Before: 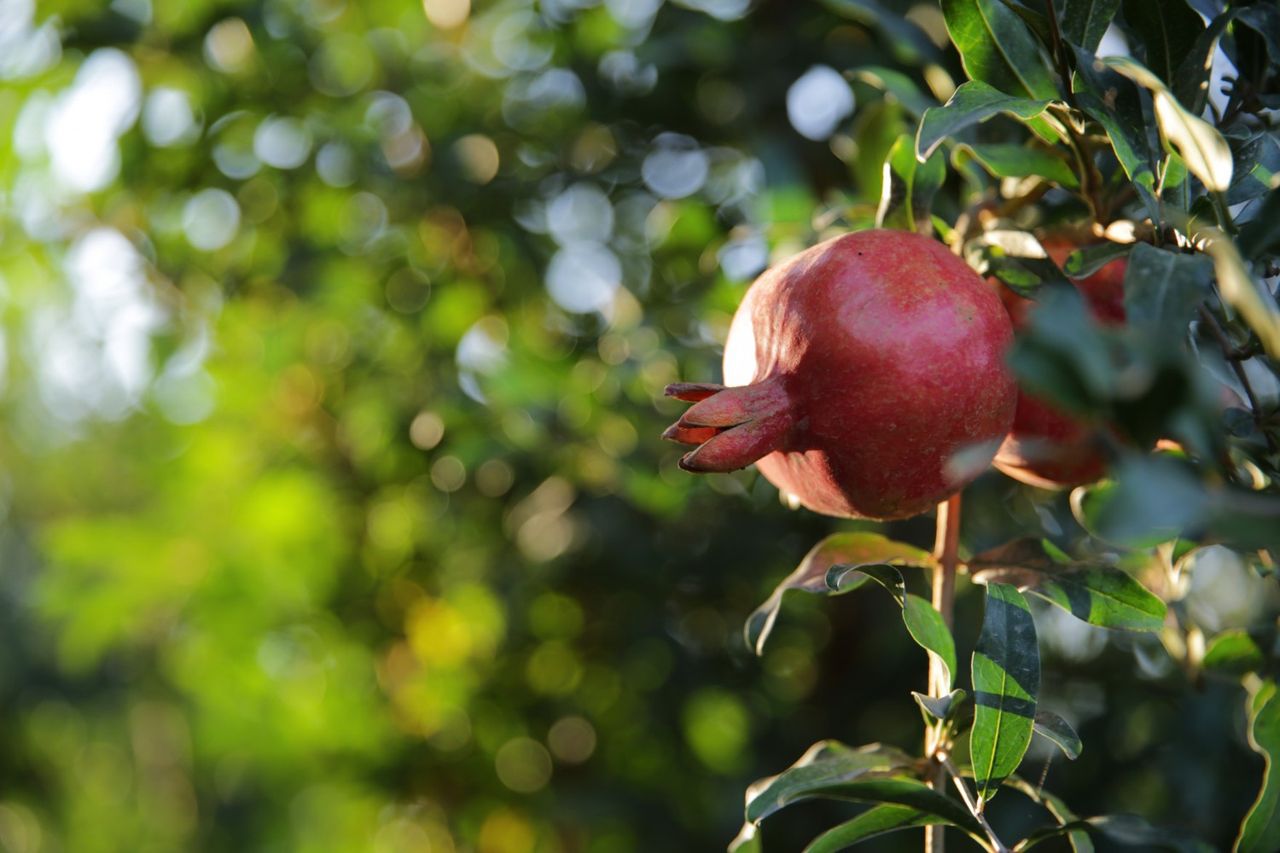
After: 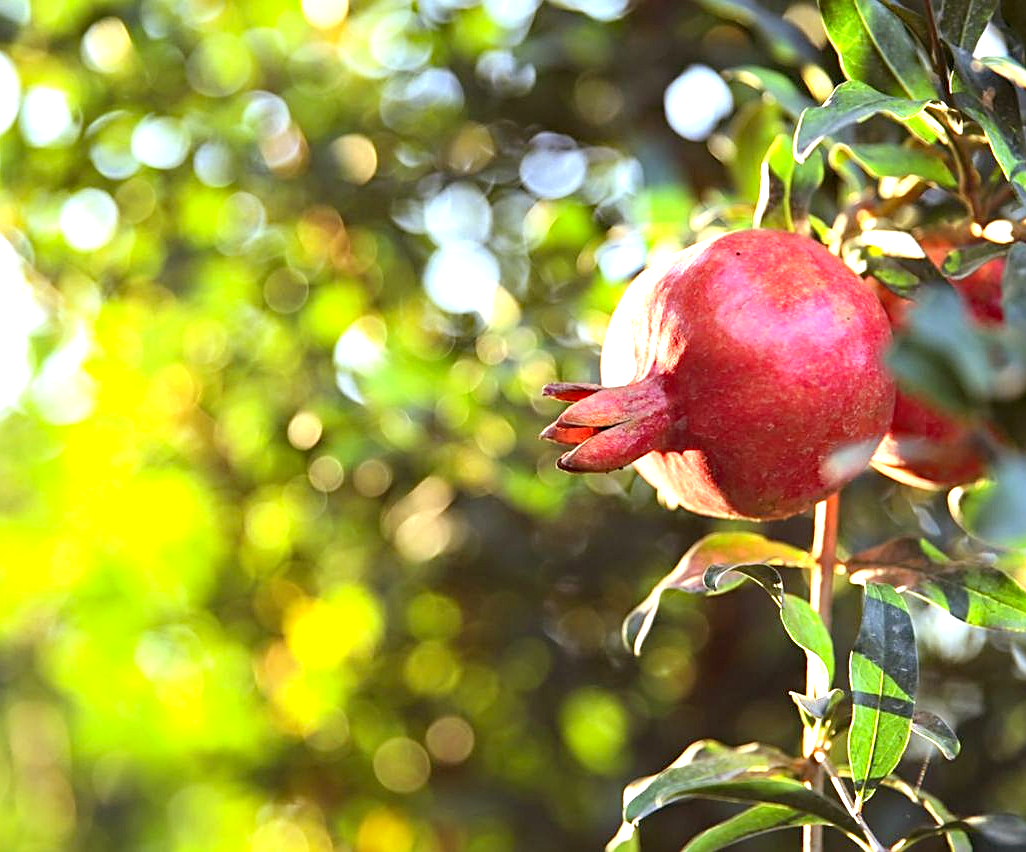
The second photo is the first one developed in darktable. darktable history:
rgb levels: mode RGB, independent channels, levels [[0, 0.474, 1], [0, 0.5, 1], [0, 0.5, 1]]
crop and rotate: left 9.597%, right 10.195%
haze removal: compatibility mode true, adaptive false
exposure: black level correction 0, exposure 1.625 EV, compensate exposure bias true, compensate highlight preservation false
sharpen: on, module defaults
